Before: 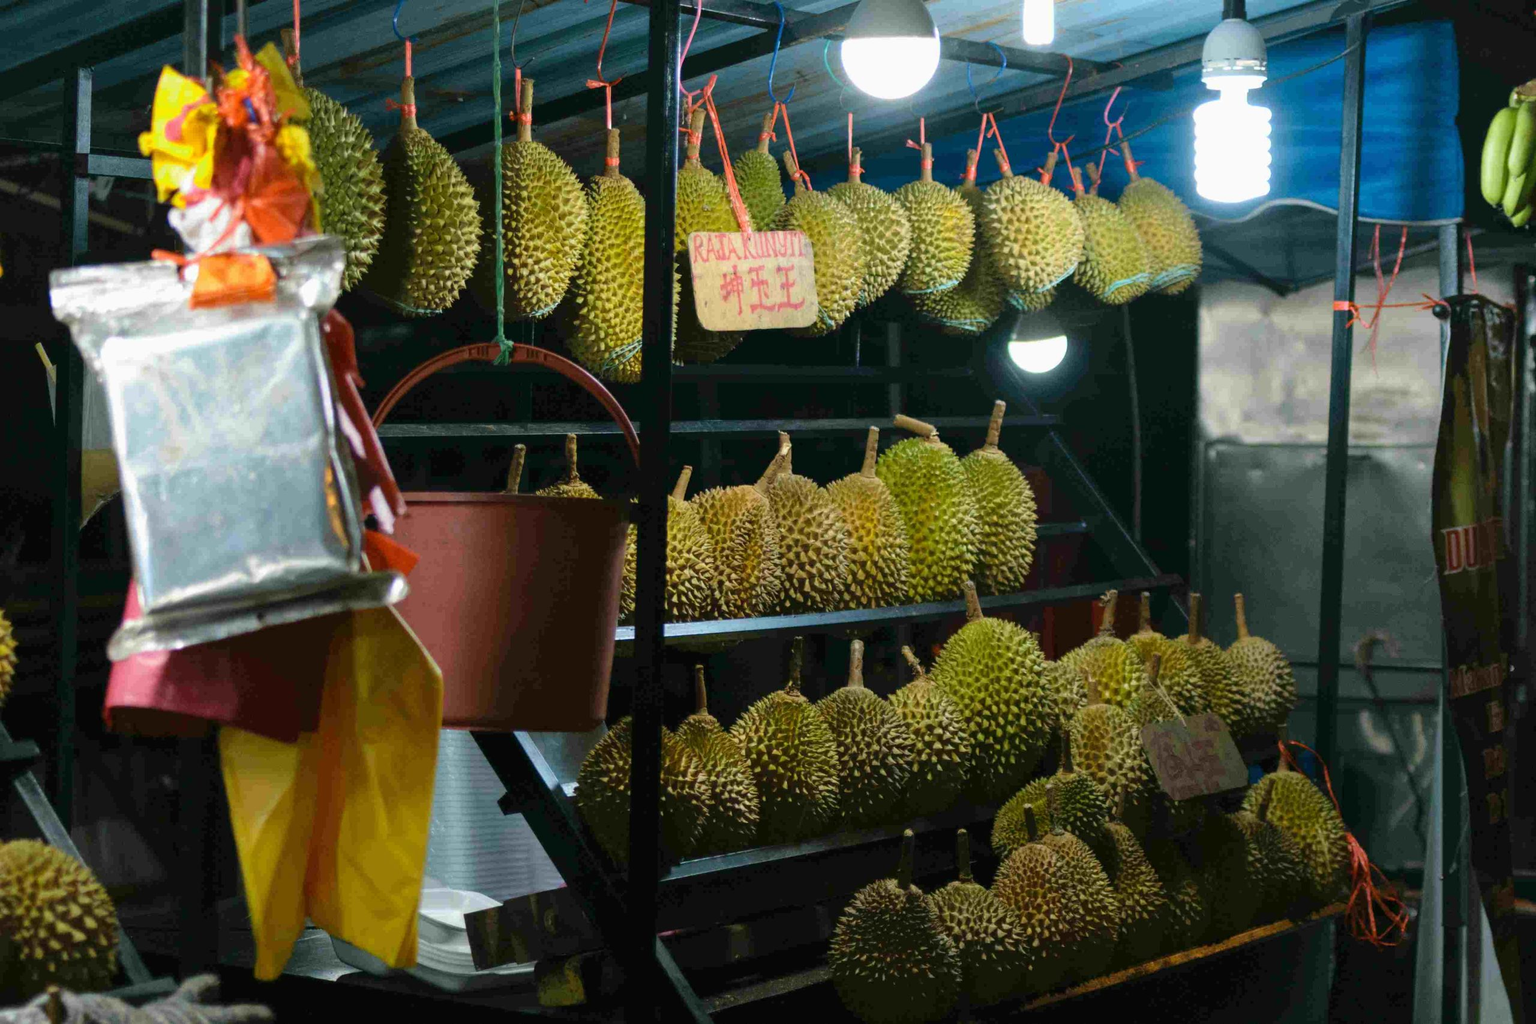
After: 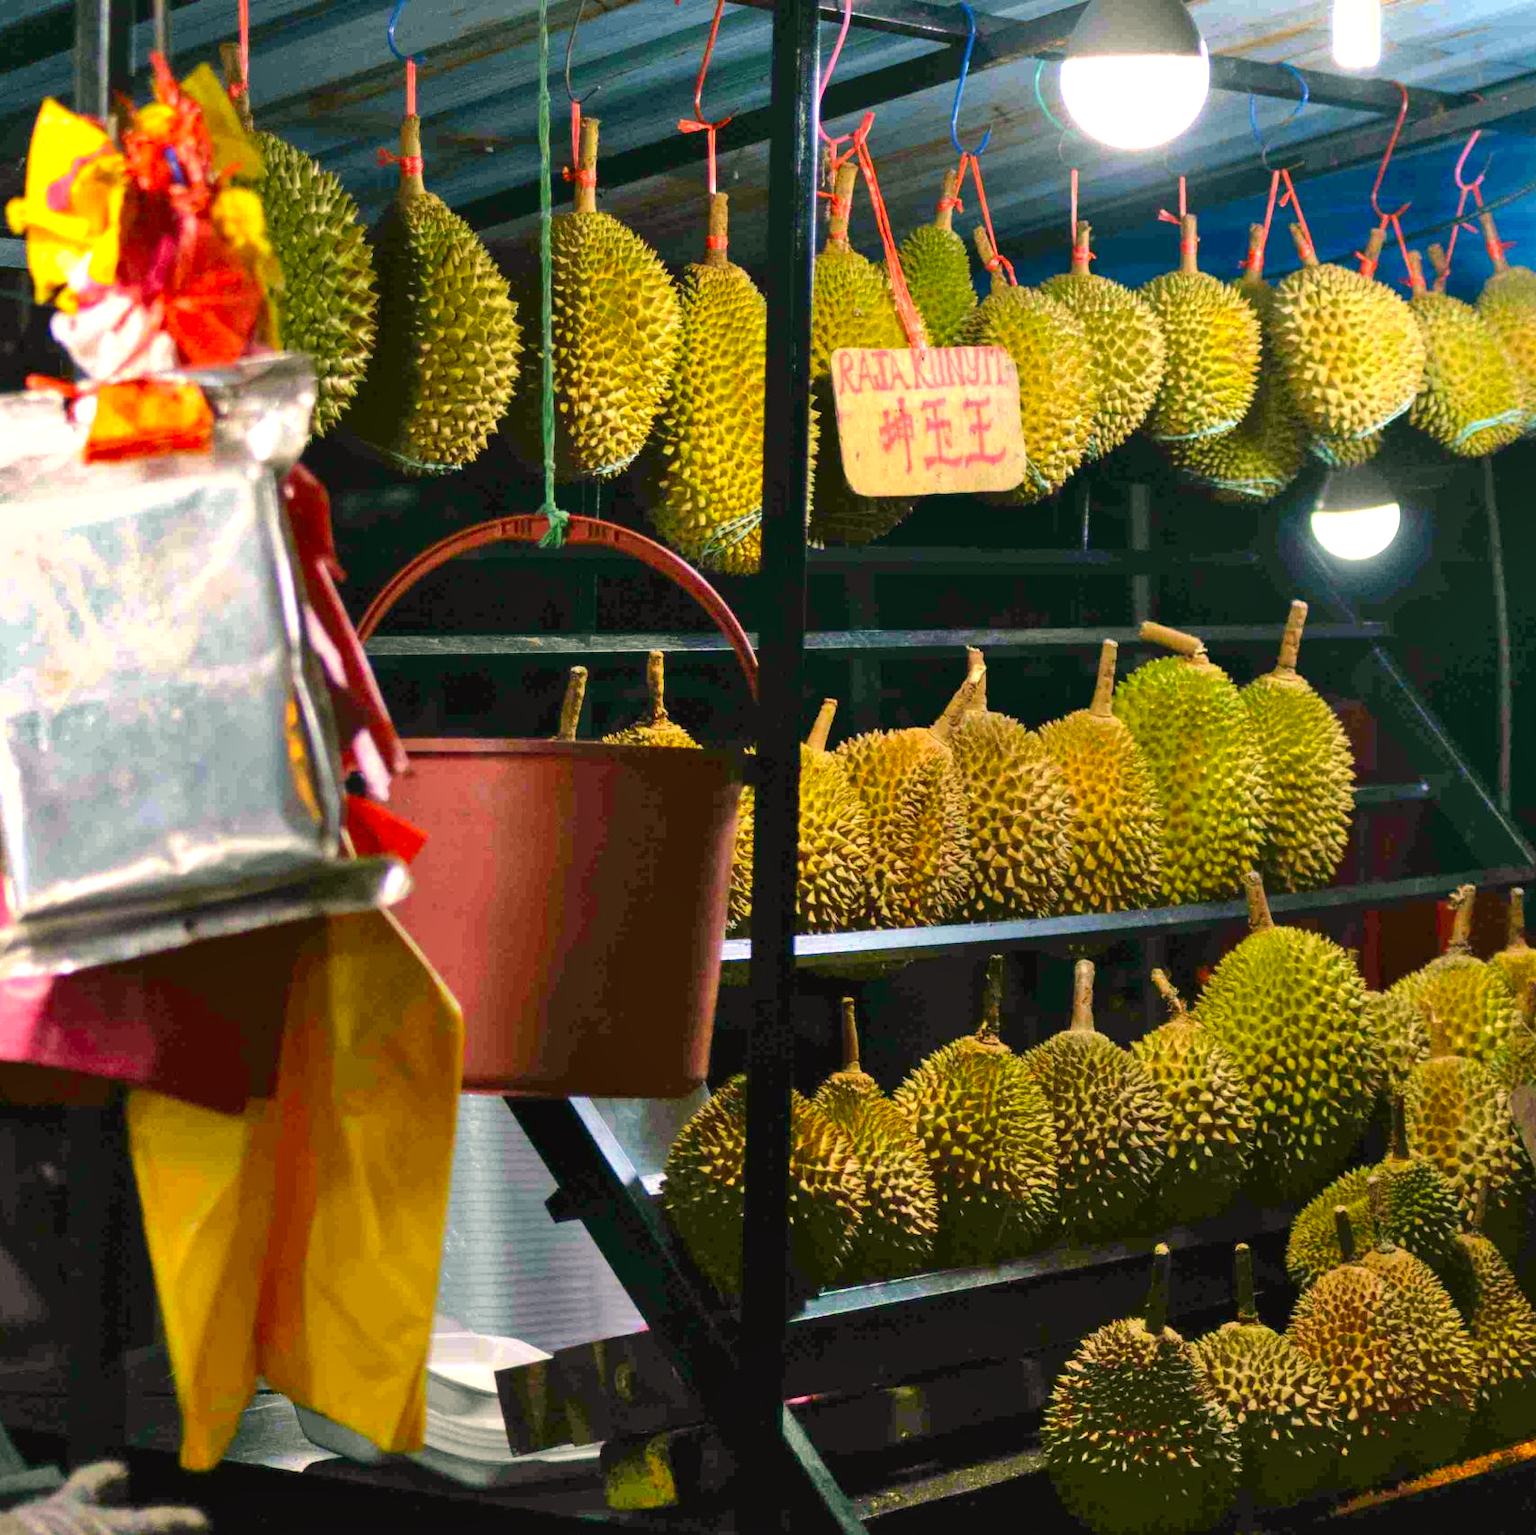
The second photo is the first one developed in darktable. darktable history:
exposure: black level correction 0, exposure 0.5 EV, compensate highlight preservation false
crop and rotate: left 8.786%, right 24.548%
contrast brightness saturation: contrast 0.04, saturation 0.16
color contrast: green-magenta contrast 1.1, blue-yellow contrast 1.1, unbound 0
shadows and highlights: soften with gaussian
color correction: highlights a* 11.96, highlights b* 11.58
